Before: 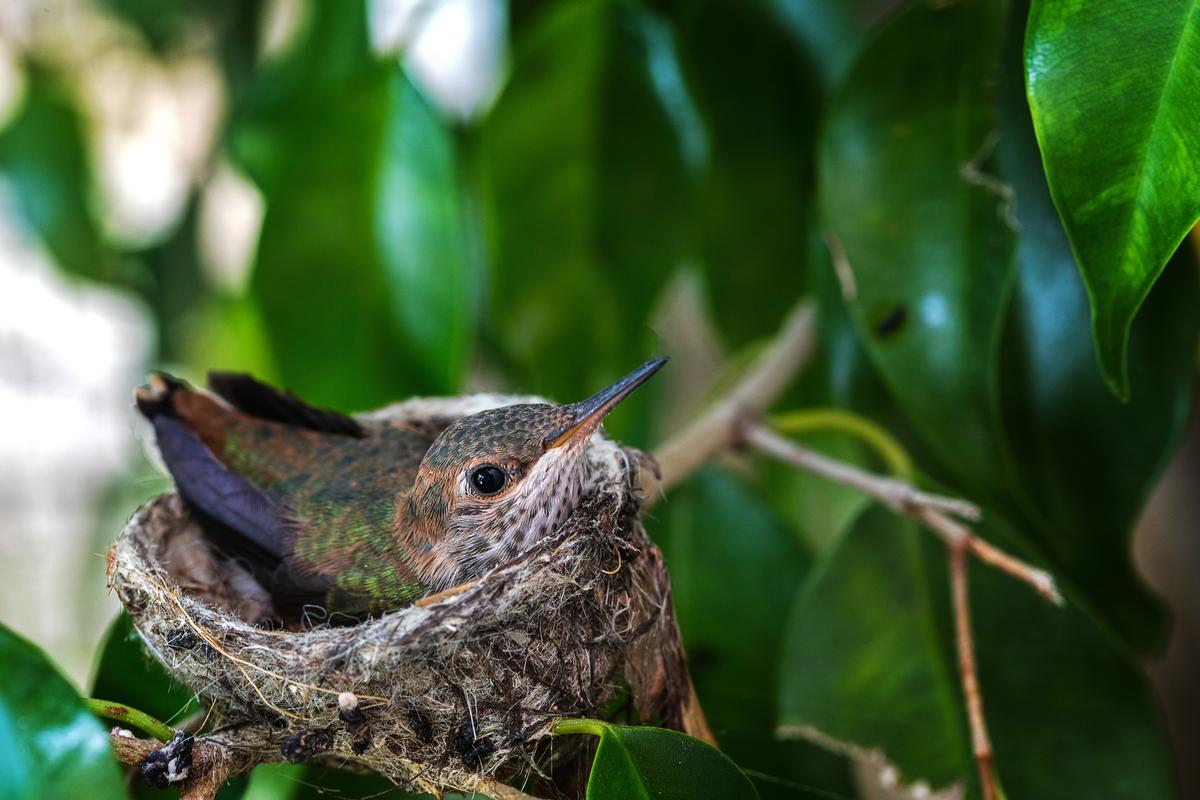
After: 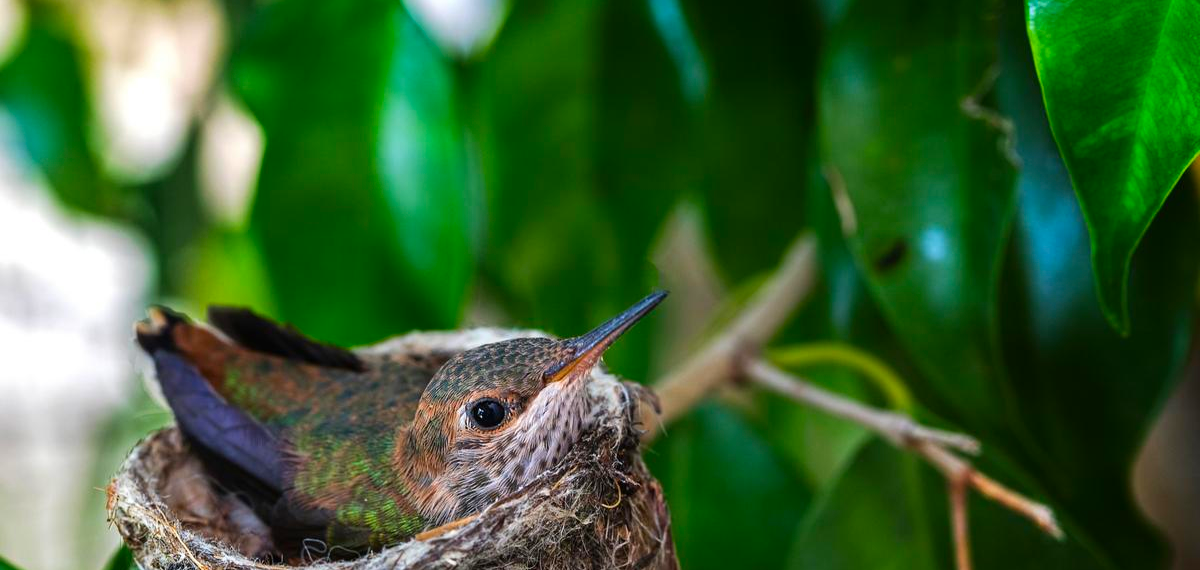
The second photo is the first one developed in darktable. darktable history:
crop and rotate: top 8.39%, bottom 20.308%
color correction: highlights b* 0.062, saturation 1.32
